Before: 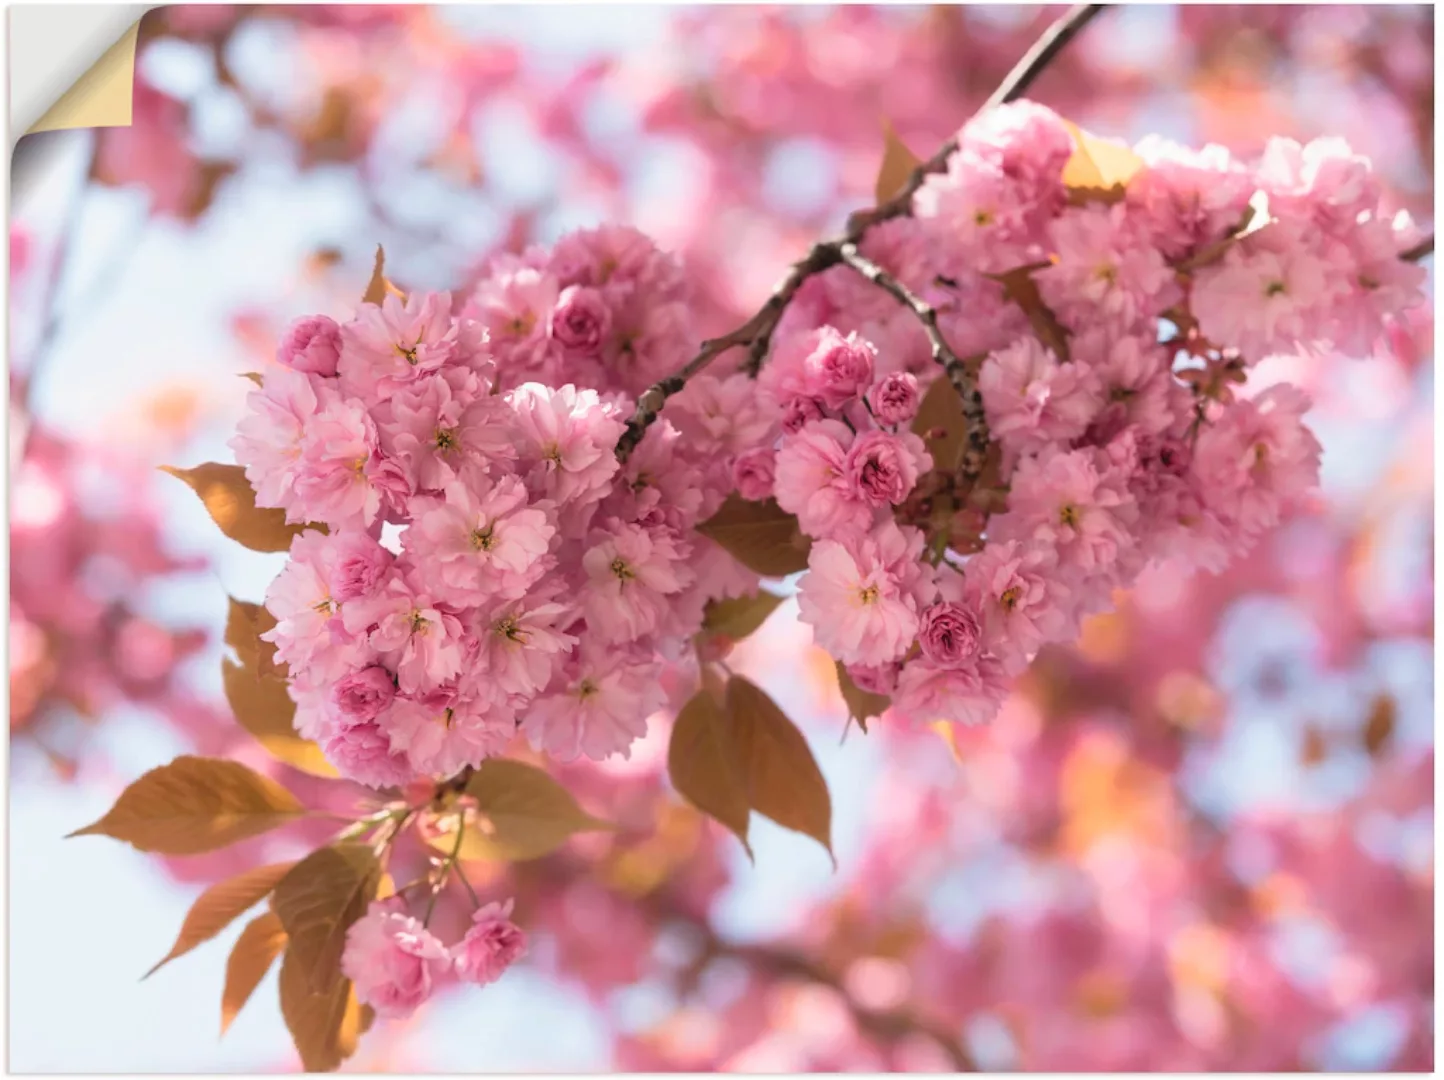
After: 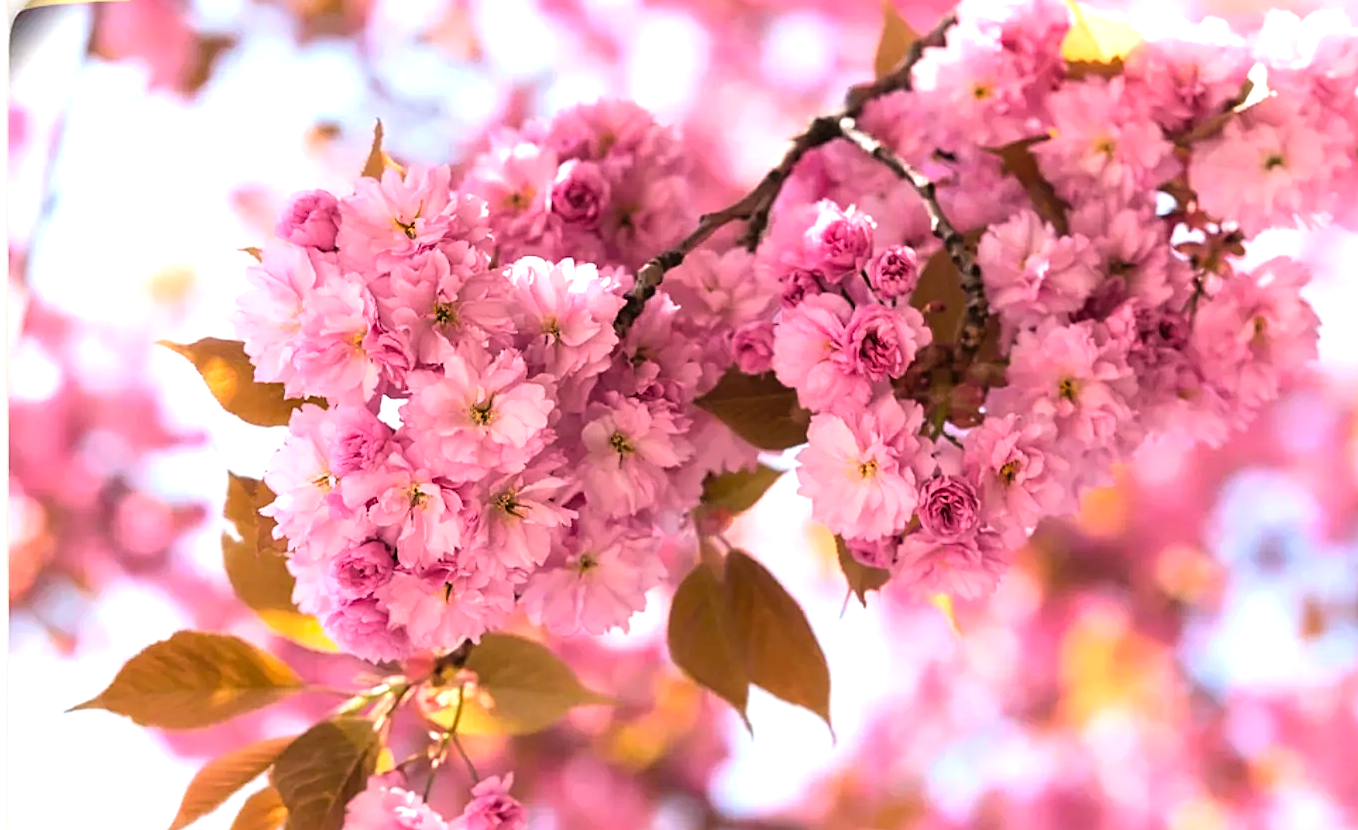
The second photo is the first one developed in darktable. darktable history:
sharpen: on, module defaults
crop and rotate: angle 0.069°, top 11.618%, right 5.792%, bottom 11.322%
tone equalizer: -8 EV -0.778 EV, -7 EV -0.692 EV, -6 EV -0.582 EV, -5 EV -0.4 EV, -3 EV 0.377 EV, -2 EV 0.6 EV, -1 EV 0.678 EV, +0 EV 0.728 EV, edges refinement/feathering 500, mask exposure compensation -1.57 EV, preserve details no
color balance rgb: perceptual saturation grading › global saturation 0.804%, global vibrance 41.324%
